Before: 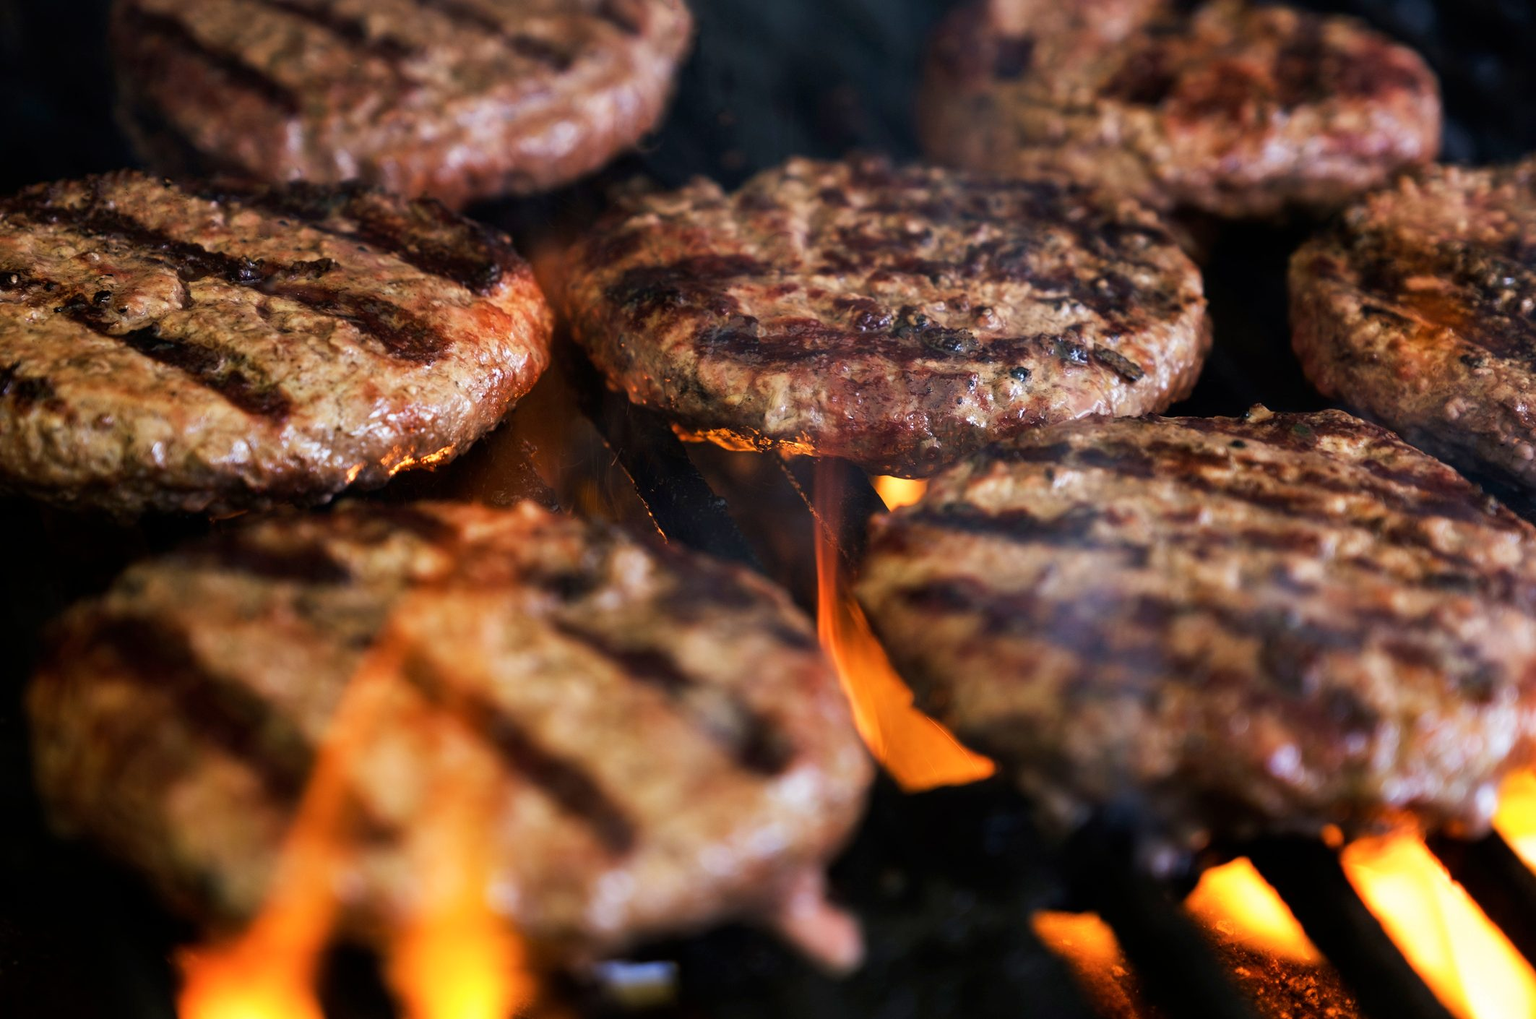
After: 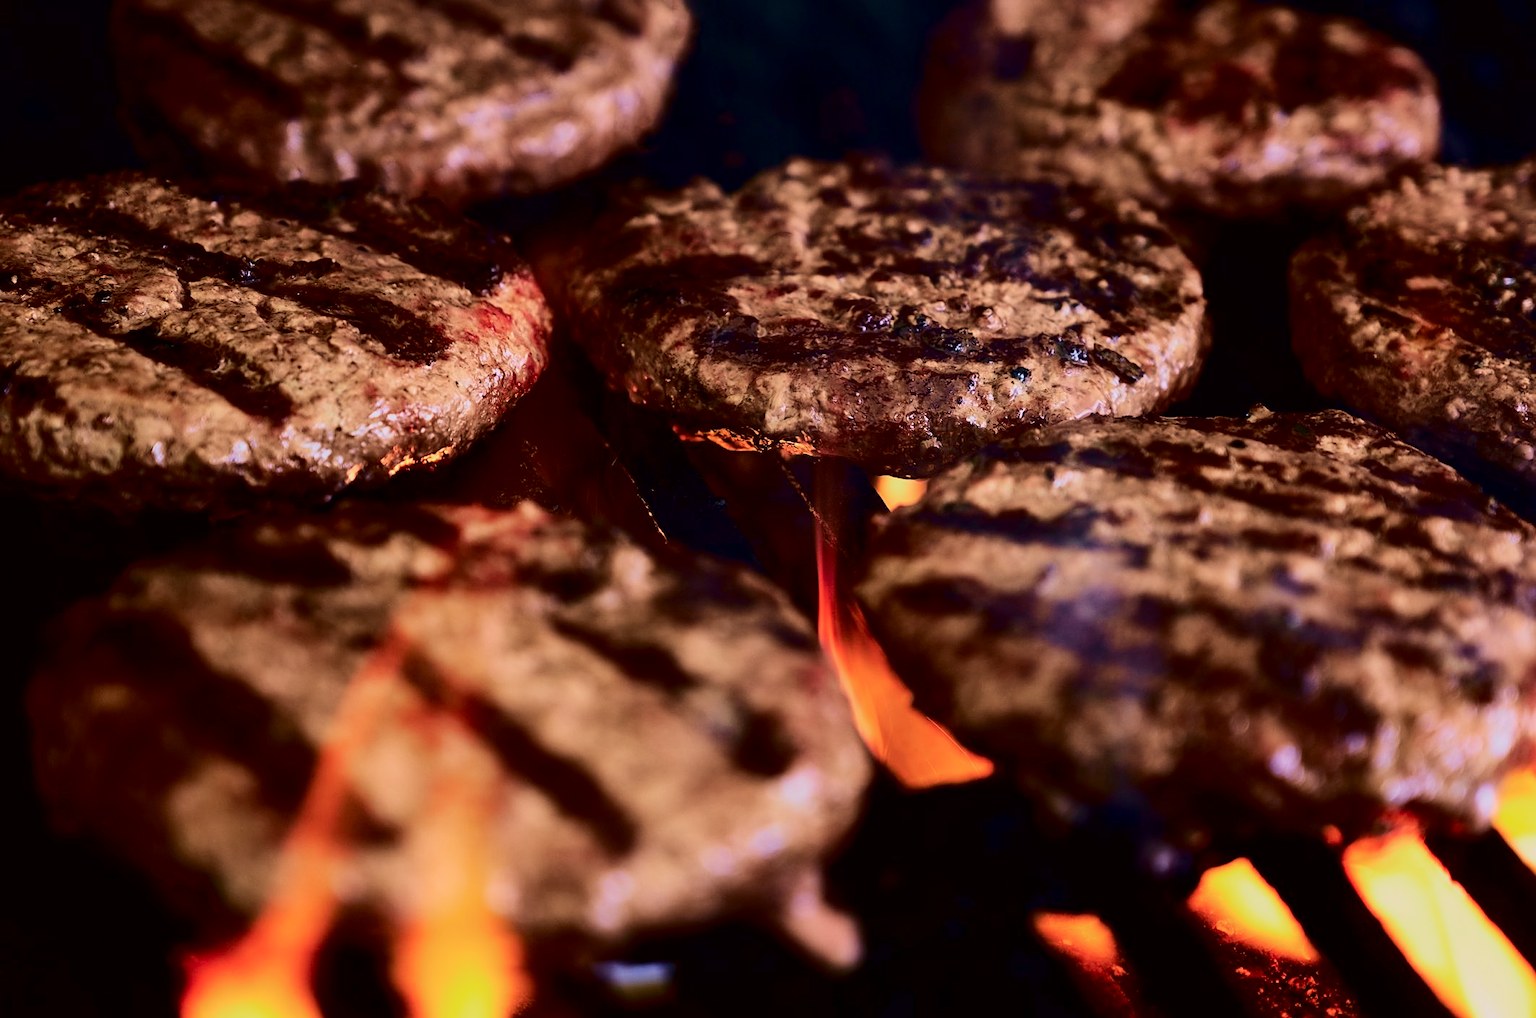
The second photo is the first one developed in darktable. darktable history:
exposure: black level correction 0.004, exposure 0.017 EV, compensate exposure bias true, compensate highlight preservation false
contrast brightness saturation: contrast 0.155, brightness -0.009, saturation 0.096
velvia: on, module defaults
tone curve: curves: ch0 [(0, 0) (0.049, 0.01) (0.154, 0.081) (0.491, 0.519) (0.748, 0.765) (1, 0.919)]; ch1 [(0, 0) (0.172, 0.123) (0.317, 0.272) (0.401, 0.422) (0.489, 0.496) (0.531, 0.557) (0.615, 0.612) (0.741, 0.783) (1, 1)]; ch2 [(0, 0) (0.411, 0.424) (0.483, 0.478) (0.544, 0.56) (0.686, 0.638) (1, 1)], color space Lab, independent channels, preserve colors none
sharpen: on, module defaults
